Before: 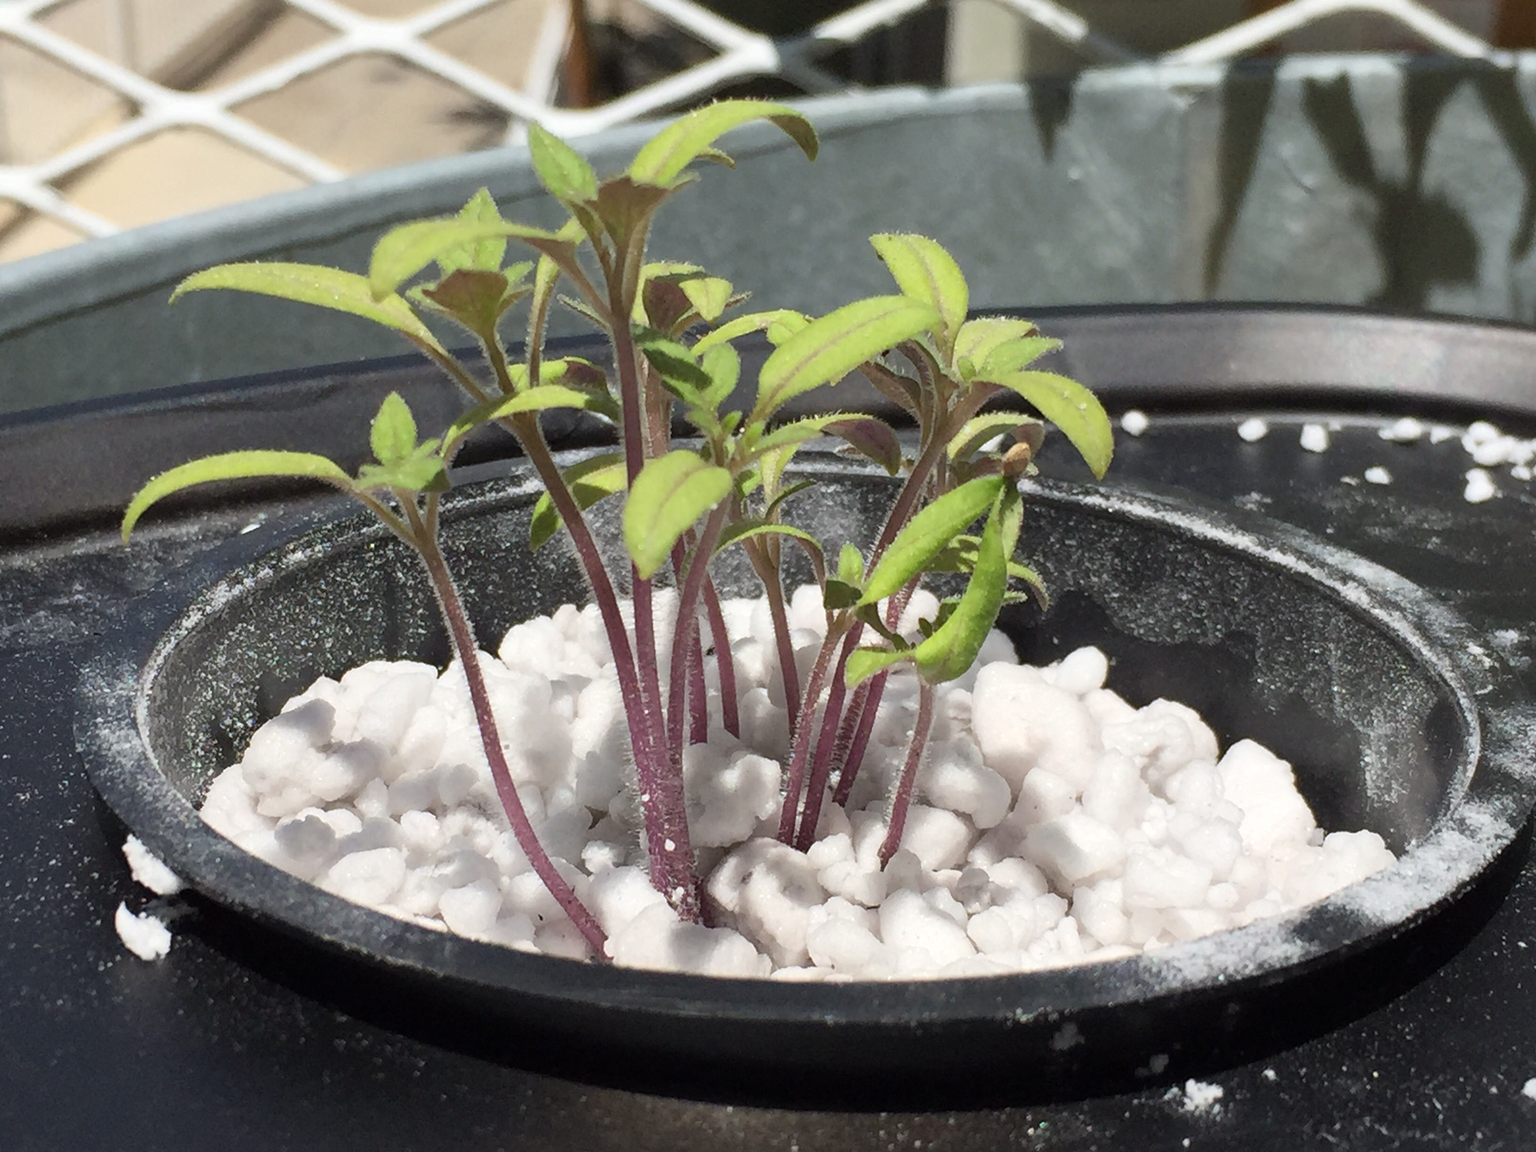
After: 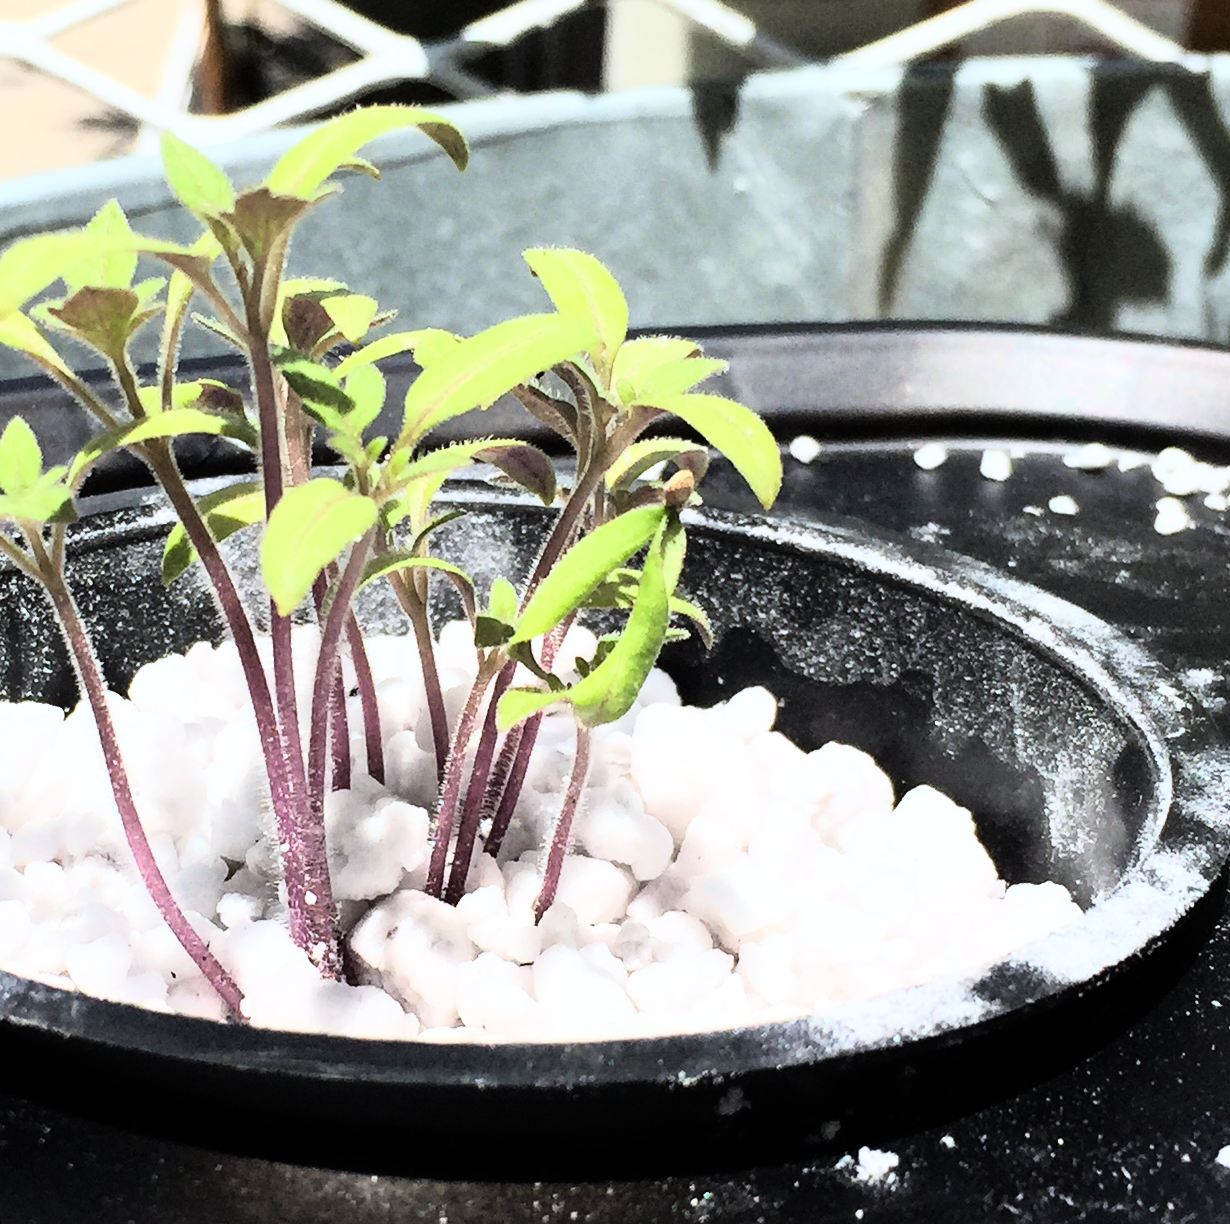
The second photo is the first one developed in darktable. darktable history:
white balance: red 0.98, blue 1.034
crop and rotate: left 24.6%
rgb curve: curves: ch0 [(0, 0) (0.21, 0.15) (0.24, 0.21) (0.5, 0.75) (0.75, 0.96) (0.89, 0.99) (1, 1)]; ch1 [(0, 0.02) (0.21, 0.13) (0.25, 0.2) (0.5, 0.67) (0.75, 0.9) (0.89, 0.97) (1, 1)]; ch2 [(0, 0.02) (0.21, 0.13) (0.25, 0.2) (0.5, 0.67) (0.75, 0.9) (0.89, 0.97) (1, 1)], compensate middle gray true
